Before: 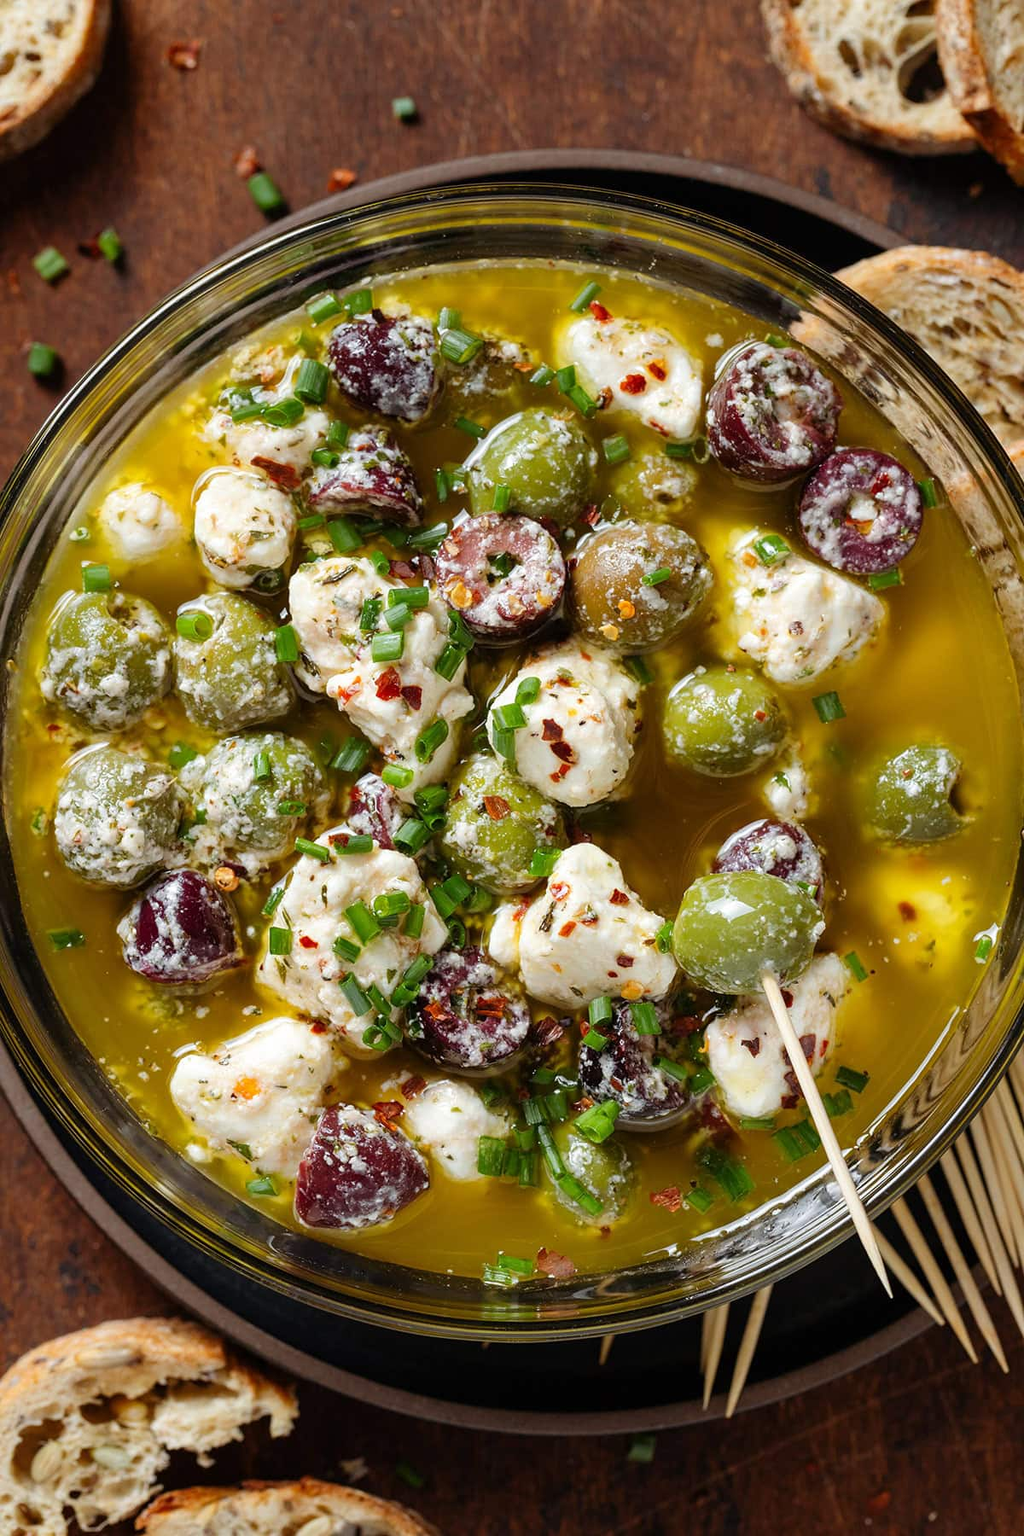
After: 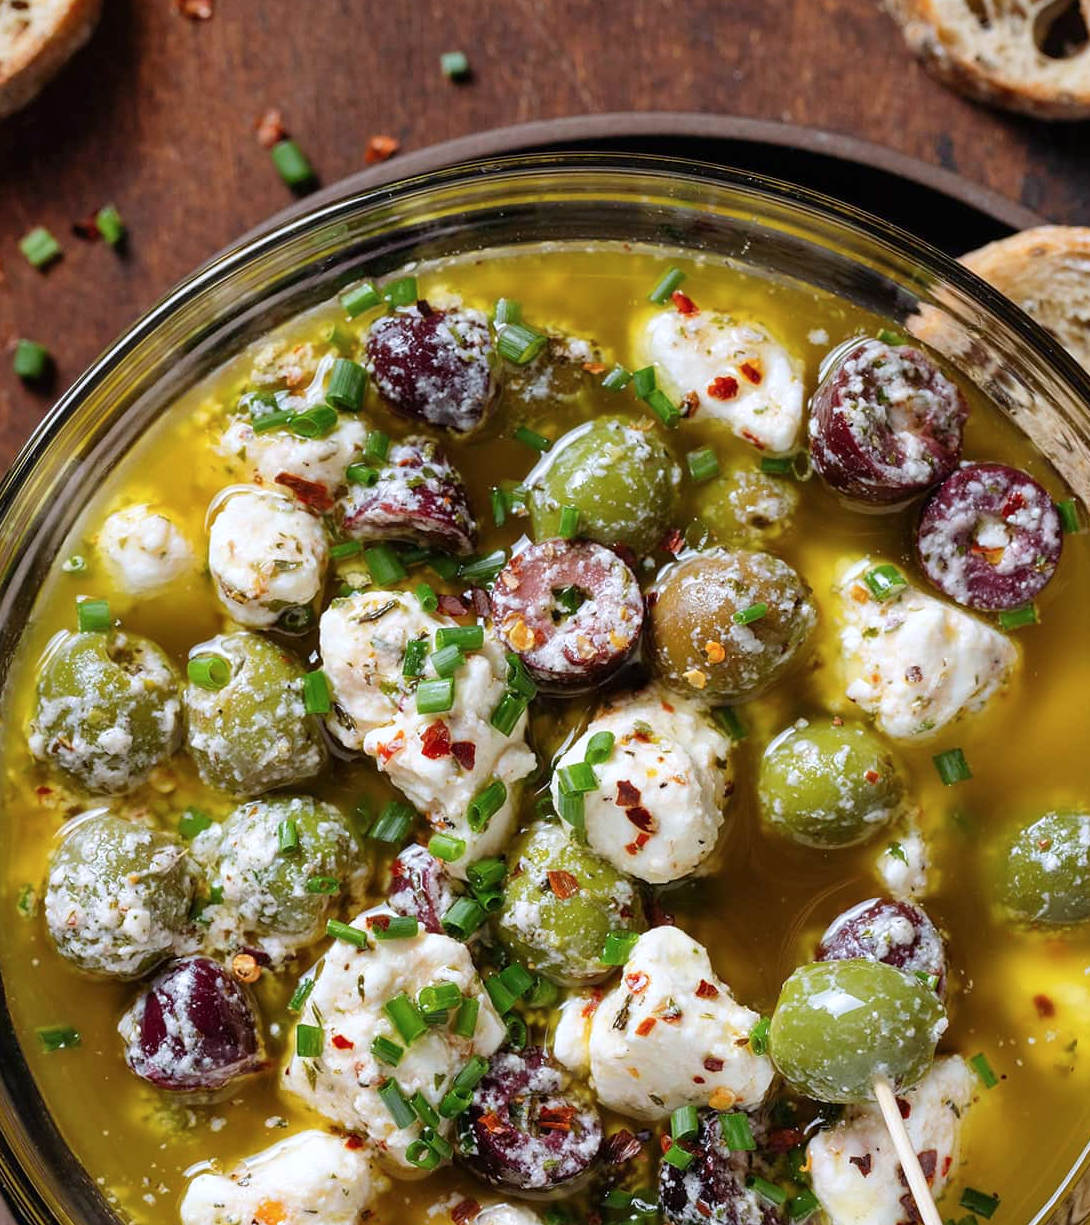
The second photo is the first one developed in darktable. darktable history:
color calibration: illuminant as shot in camera, x 0.358, y 0.373, temperature 4628.91 K
shadows and highlights: shadows 48.82, highlights -41.63, soften with gaussian
crop: left 1.588%, top 3.462%, right 7.576%, bottom 28.47%
